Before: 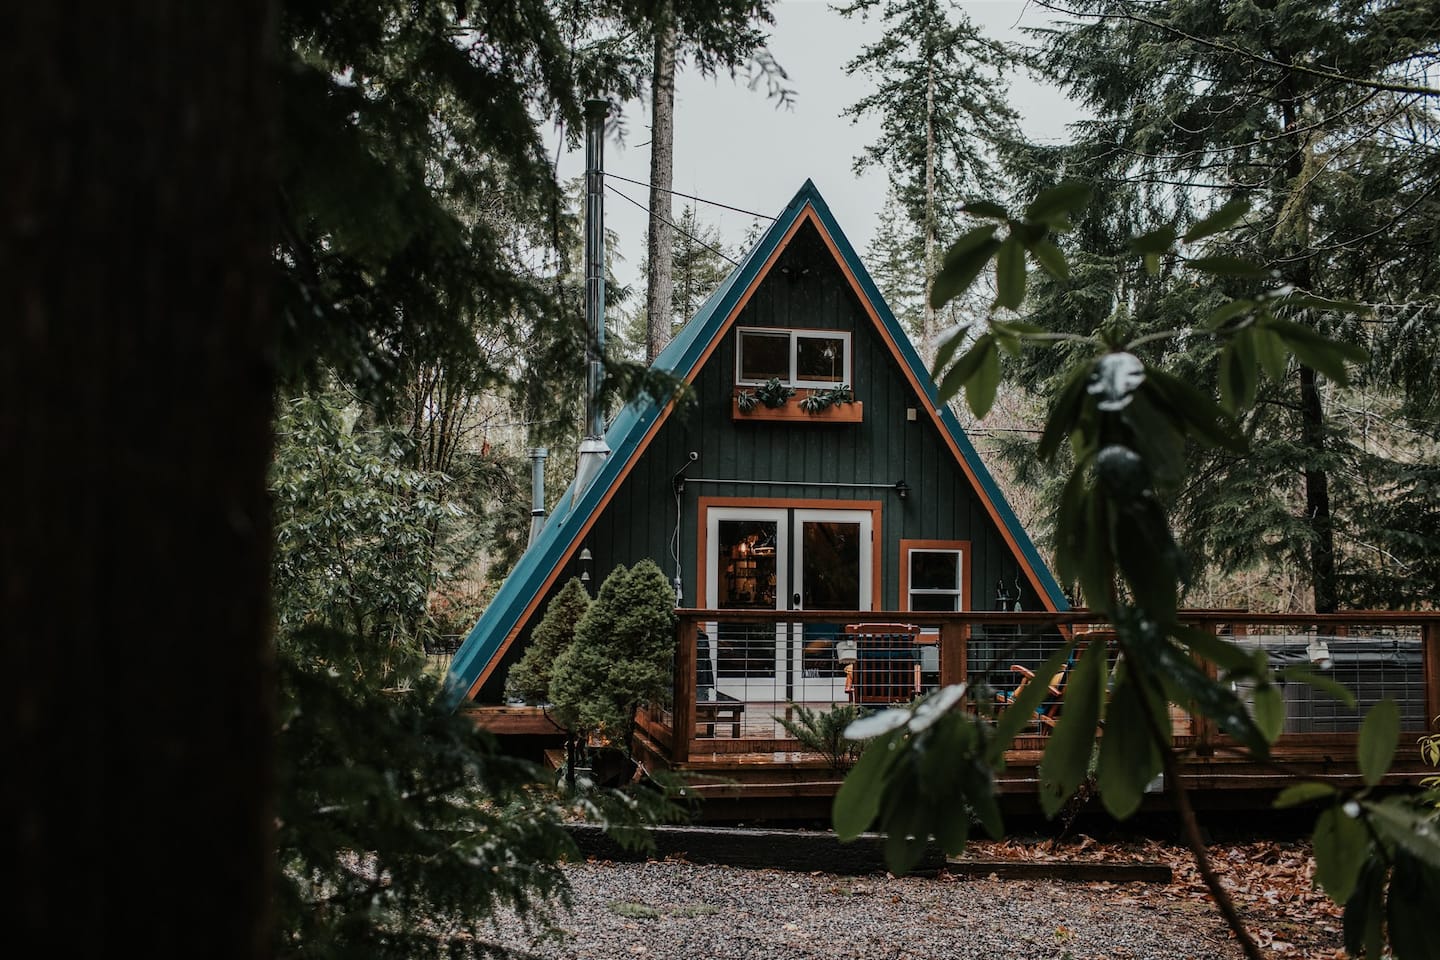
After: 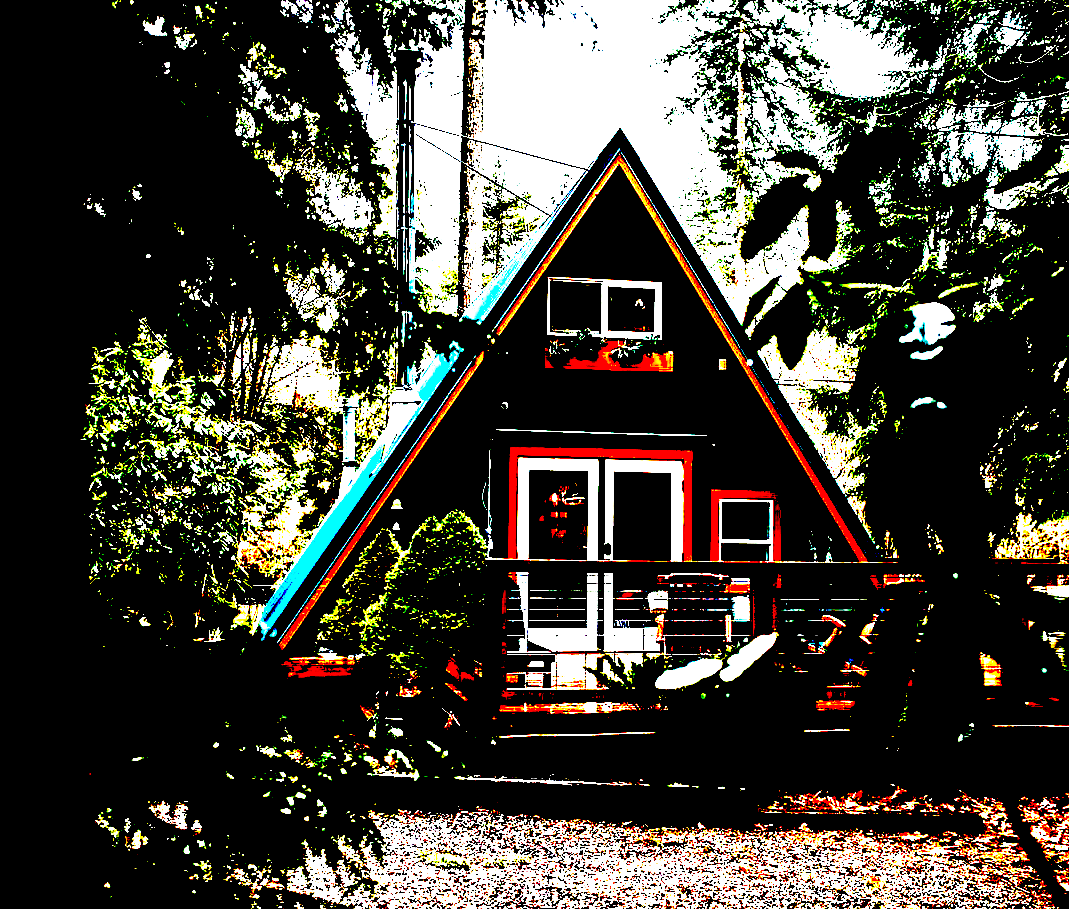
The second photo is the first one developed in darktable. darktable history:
crop and rotate: left 13.15%, top 5.251%, right 12.609%
exposure: black level correction 0.1, exposure 3 EV, compensate highlight preservation false
